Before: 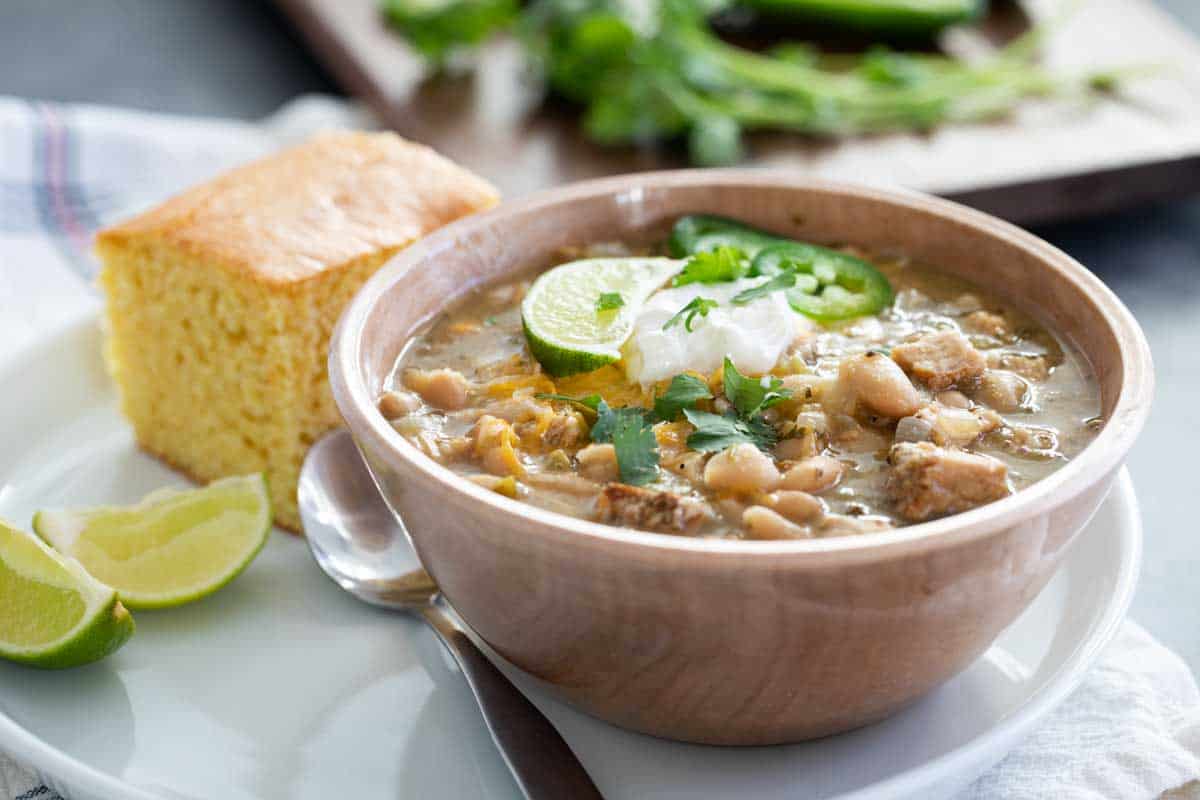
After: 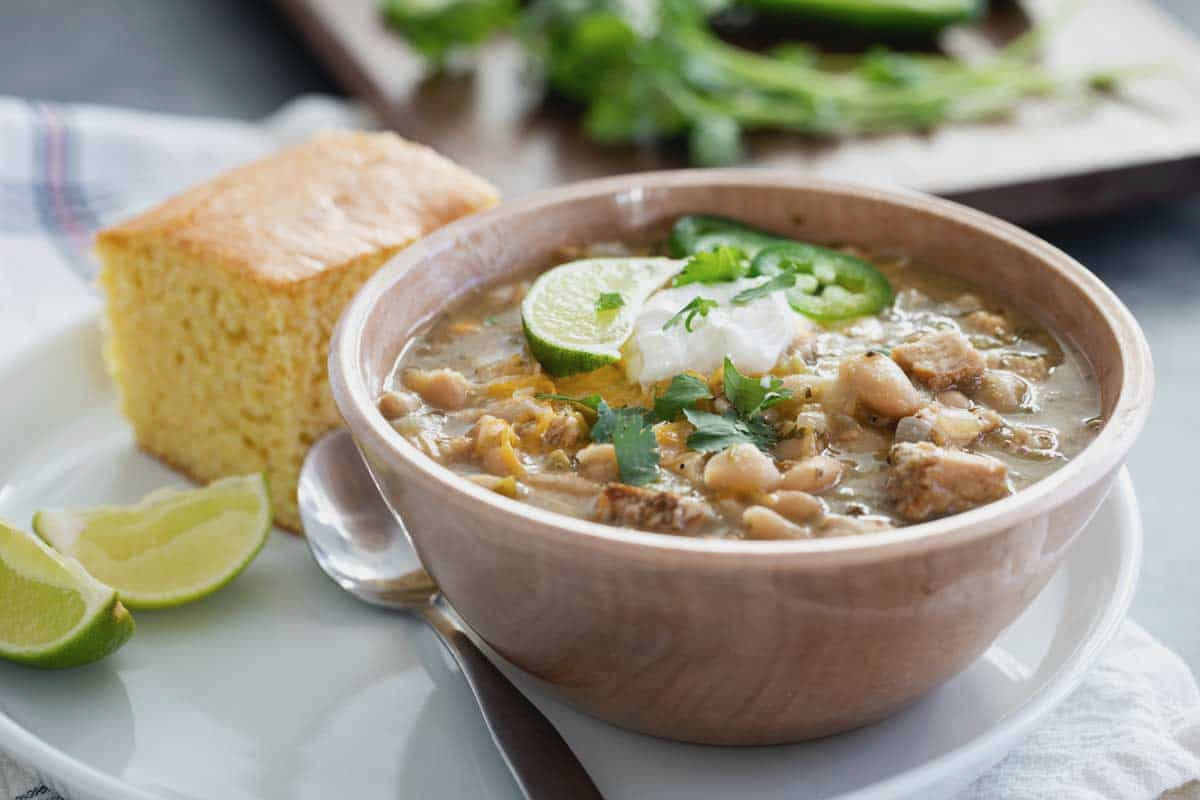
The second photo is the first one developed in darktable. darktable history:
contrast brightness saturation: contrast -0.088, brightness -0.033, saturation -0.115
